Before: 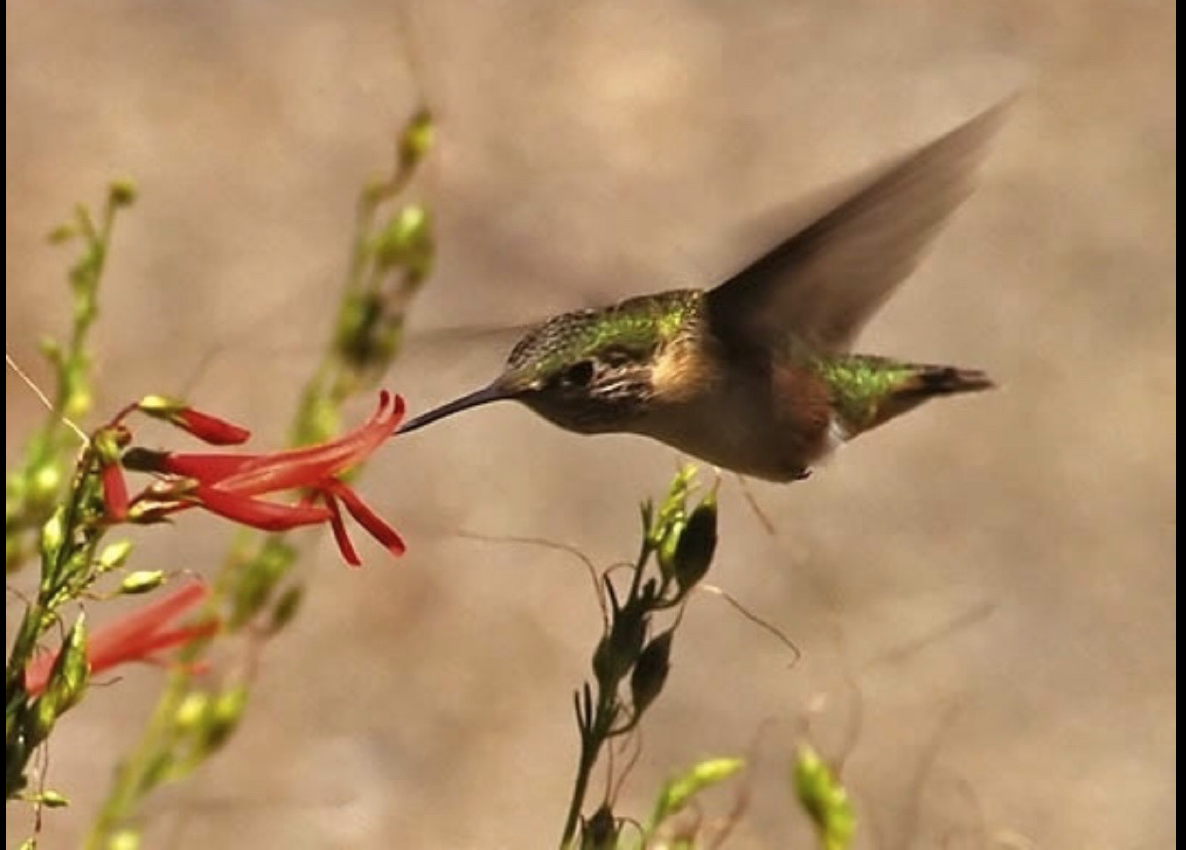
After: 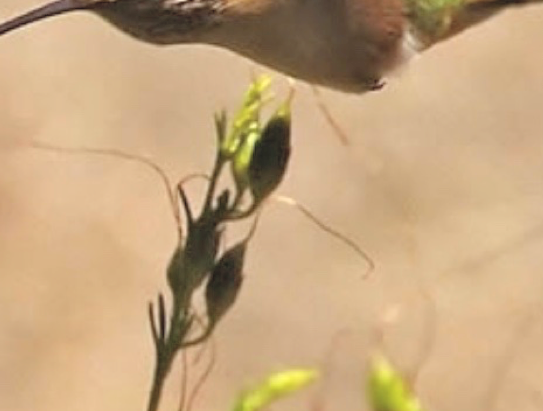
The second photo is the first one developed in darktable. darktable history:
contrast brightness saturation: brightness 0.28
crop: left 35.976%, top 45.819%, right 18.162%, bottom 5.807%
